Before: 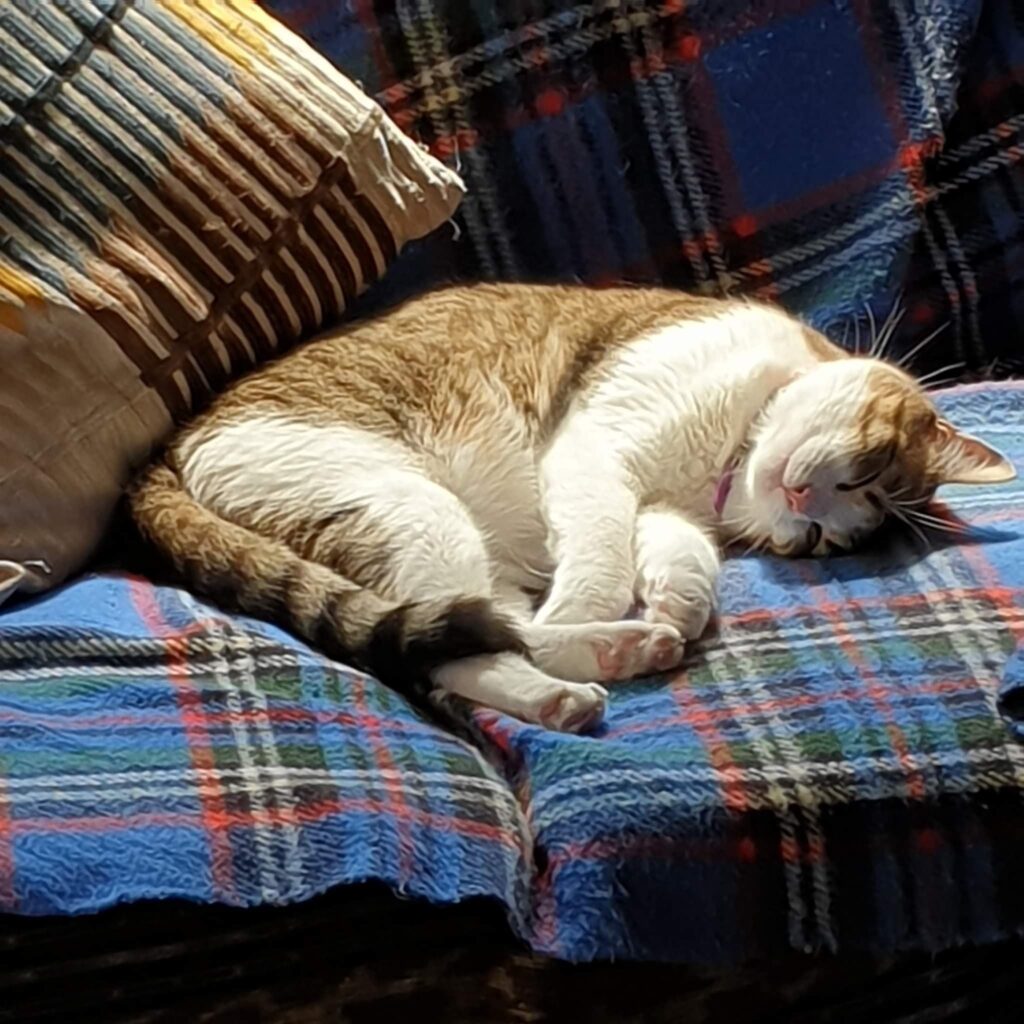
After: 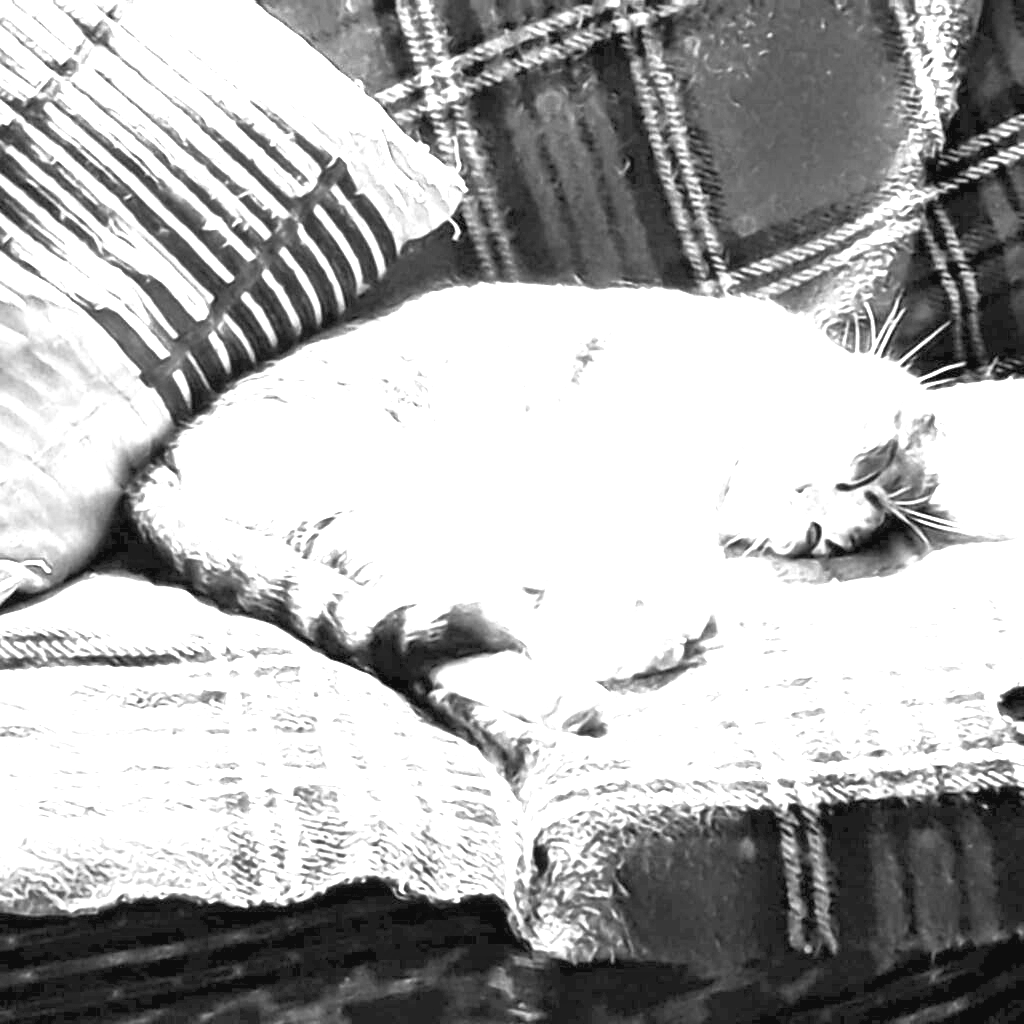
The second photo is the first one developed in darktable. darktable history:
exposure: black level correction 0, exposure 4 EV, compensate exposure bias true, compensate highlight preservation false
monochrome: a 0, b 0, size 0.5, highlights 0.57
contrast brightness saturation: saturation -0.17
